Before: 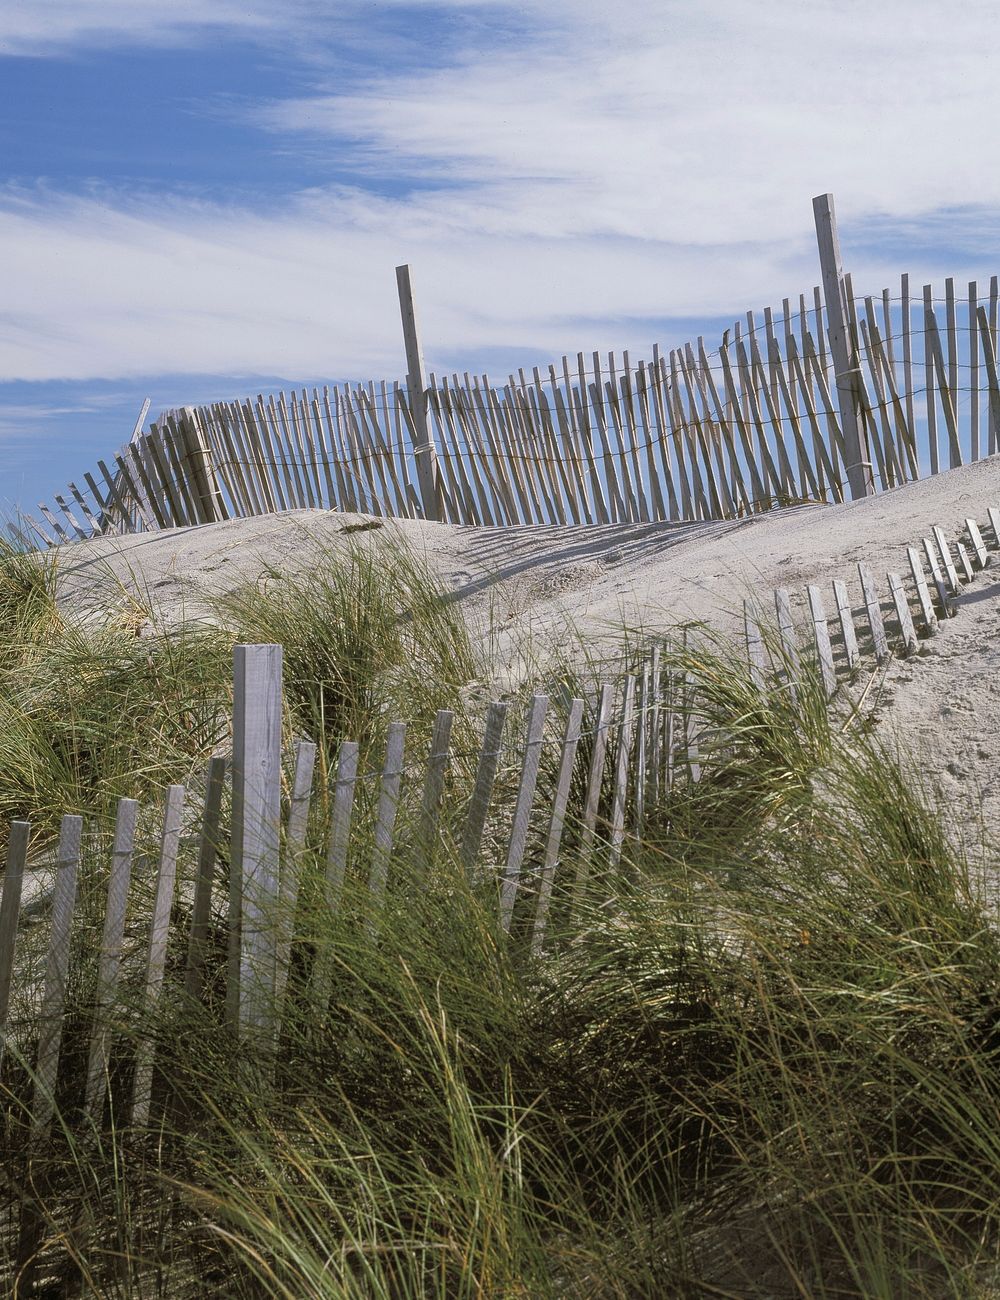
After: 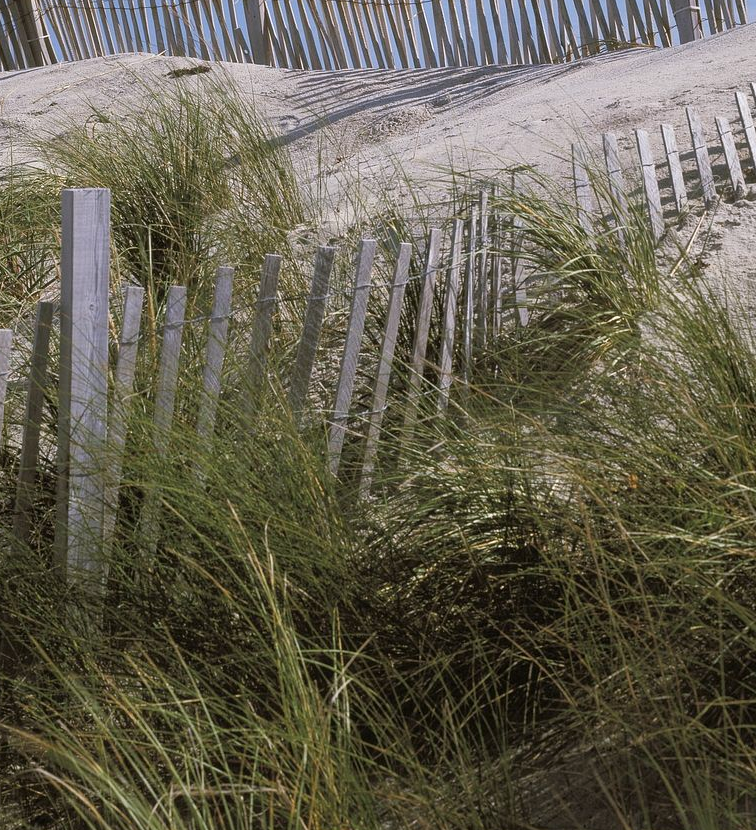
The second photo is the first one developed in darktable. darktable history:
crop and rotate: left 17.299%, top 35.115%, right 7.015%, bottom 1.024%
white balance: red 1.009, blue 1.027
